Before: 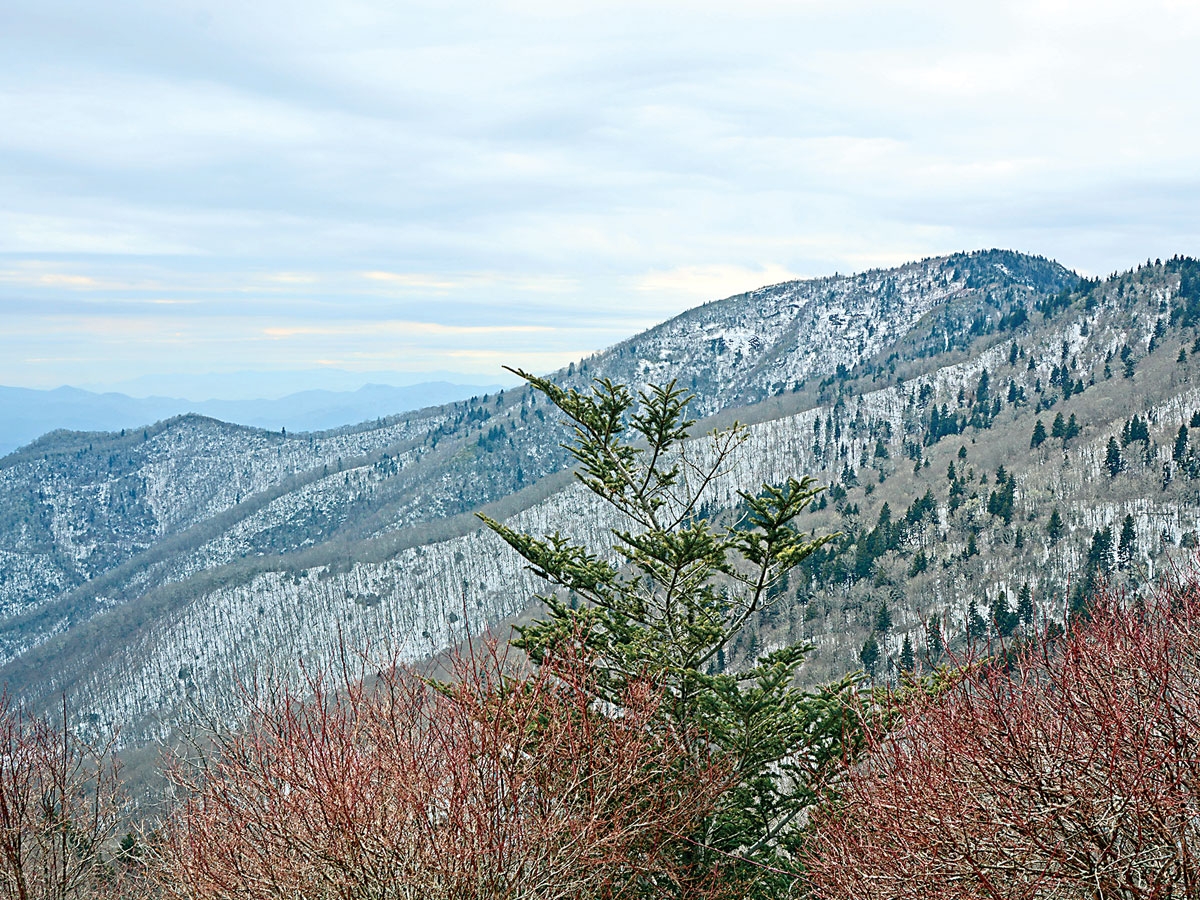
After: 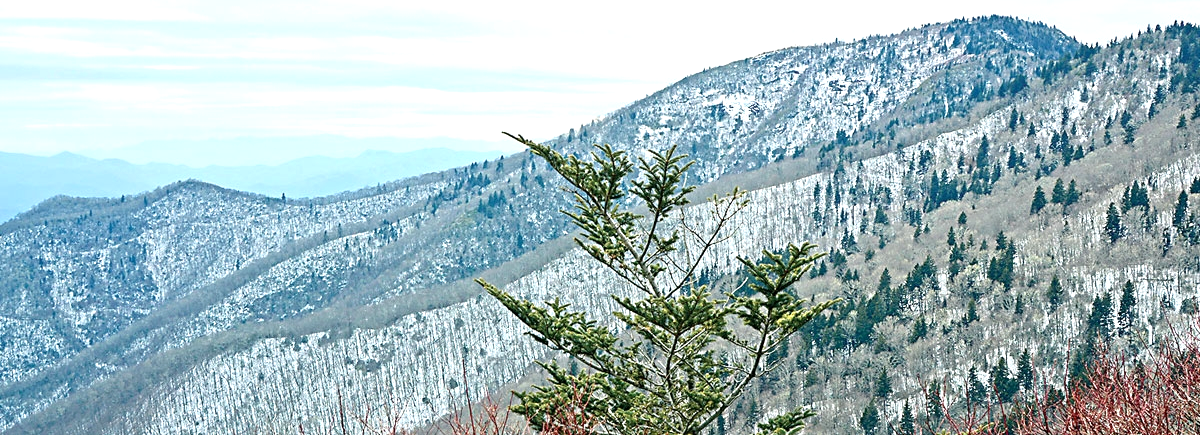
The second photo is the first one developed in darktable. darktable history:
crop and rotate: top 26.056%, bottom 25.543%
exposure: black level correction 0.001, exposure 0.5 EV, compensate exposure bias true, compensate highlight preservation false
